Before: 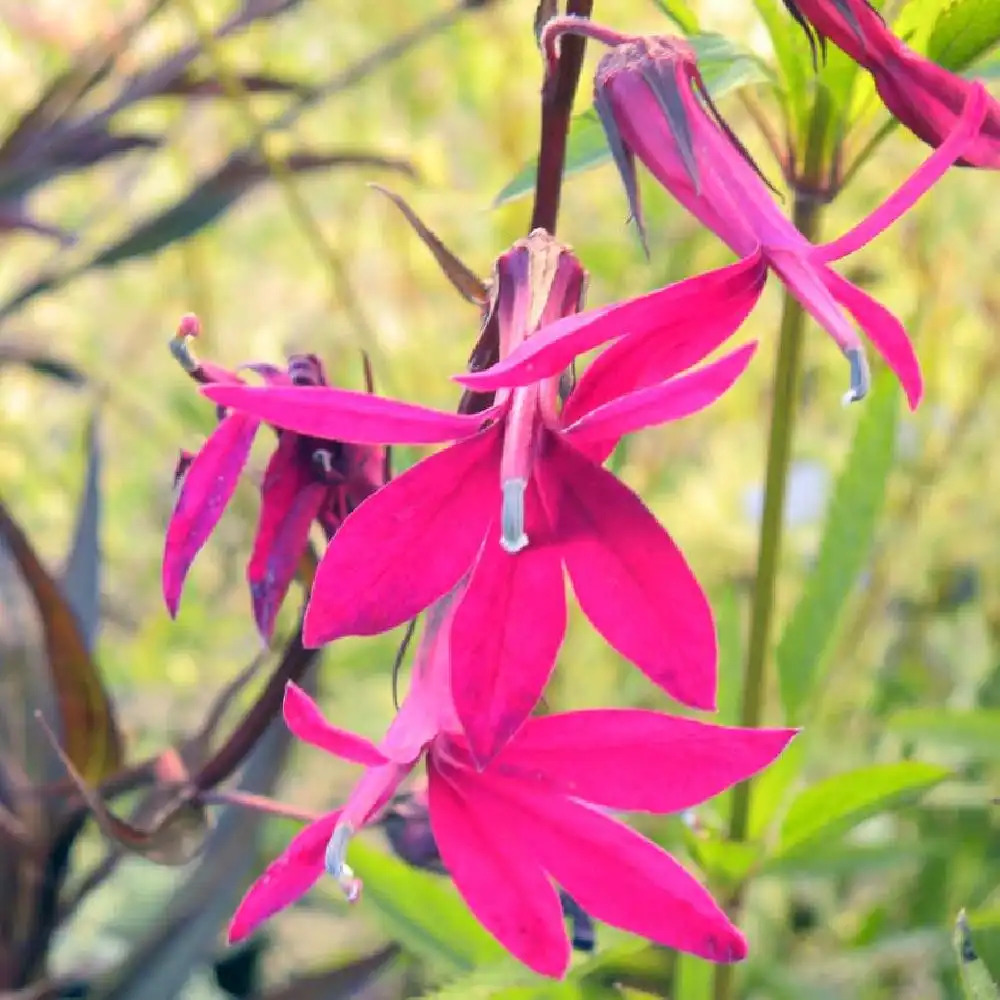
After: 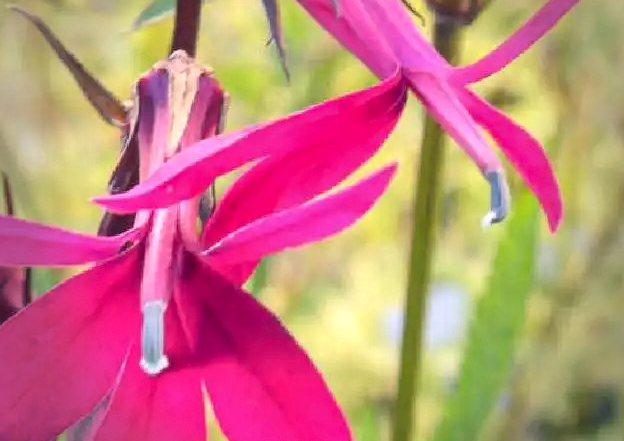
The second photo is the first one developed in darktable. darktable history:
vignetting: fall-off start 68.22%, fall-off radius 30.17%, brightness -0.422, saturation -0.202, width/height ratio 0.991, shape 0.842, dithering 8-bit output
local contrast: detail 130%
crop: left 36.053%, top 17.801%, right 0.526%, bottom 37.957%
